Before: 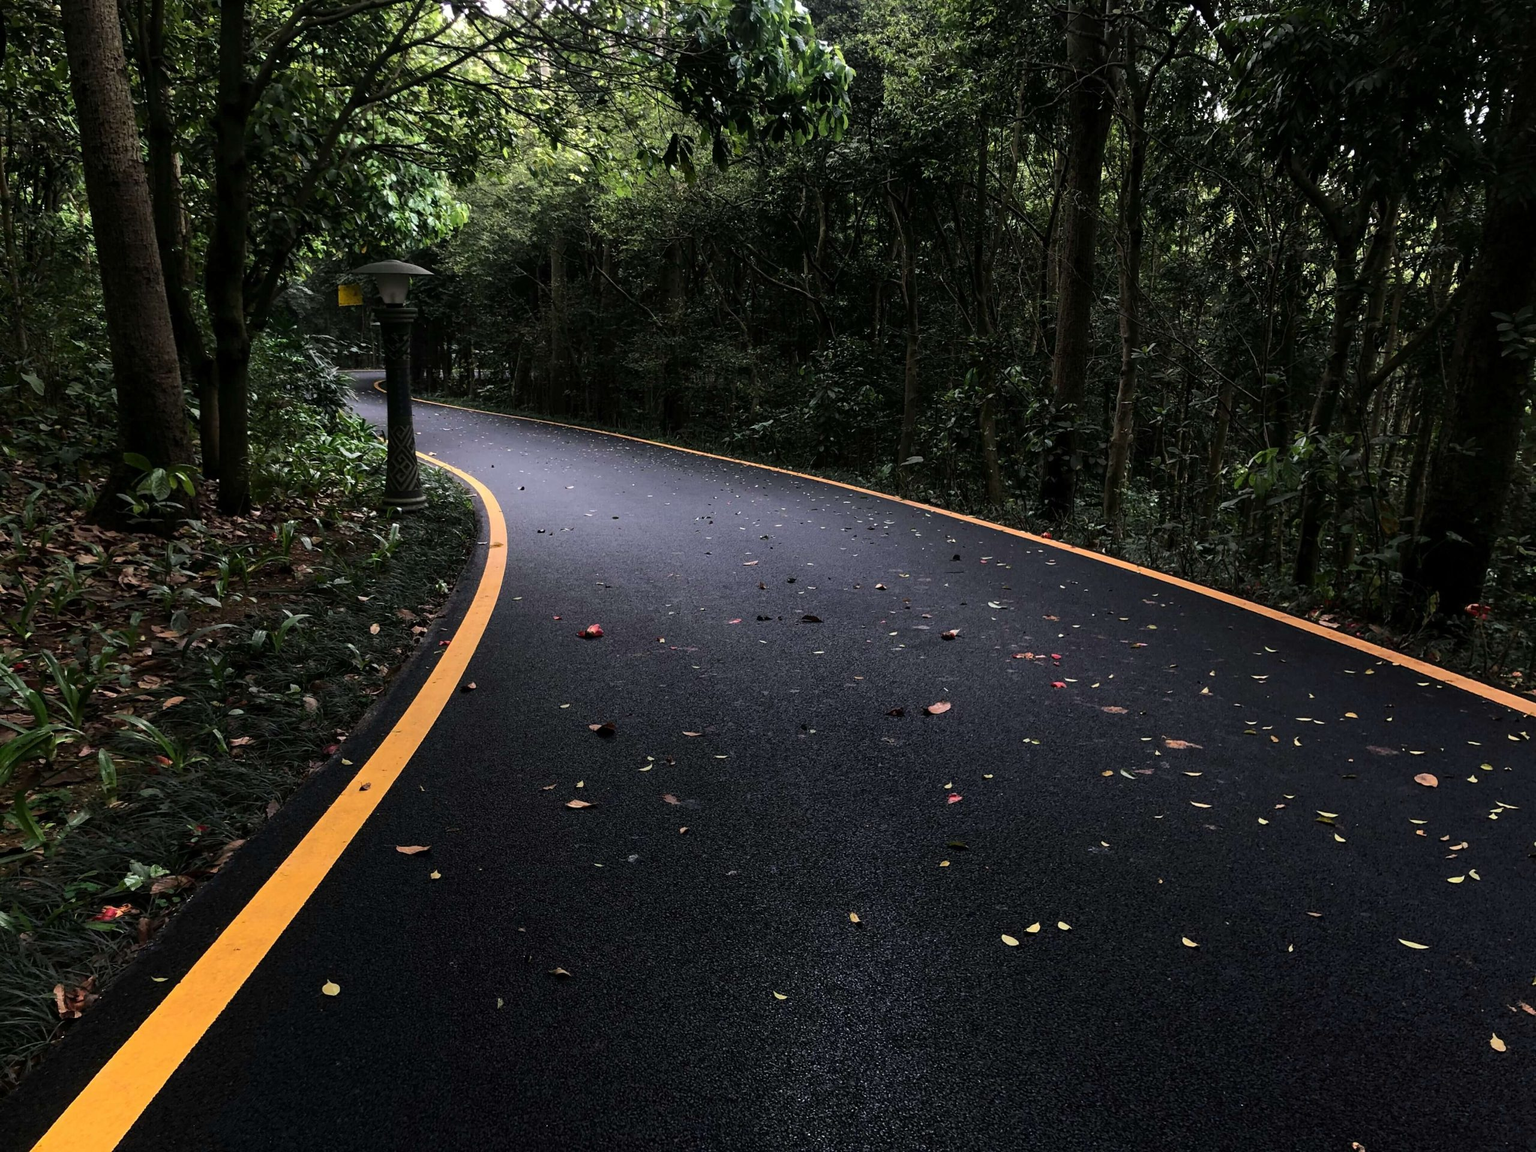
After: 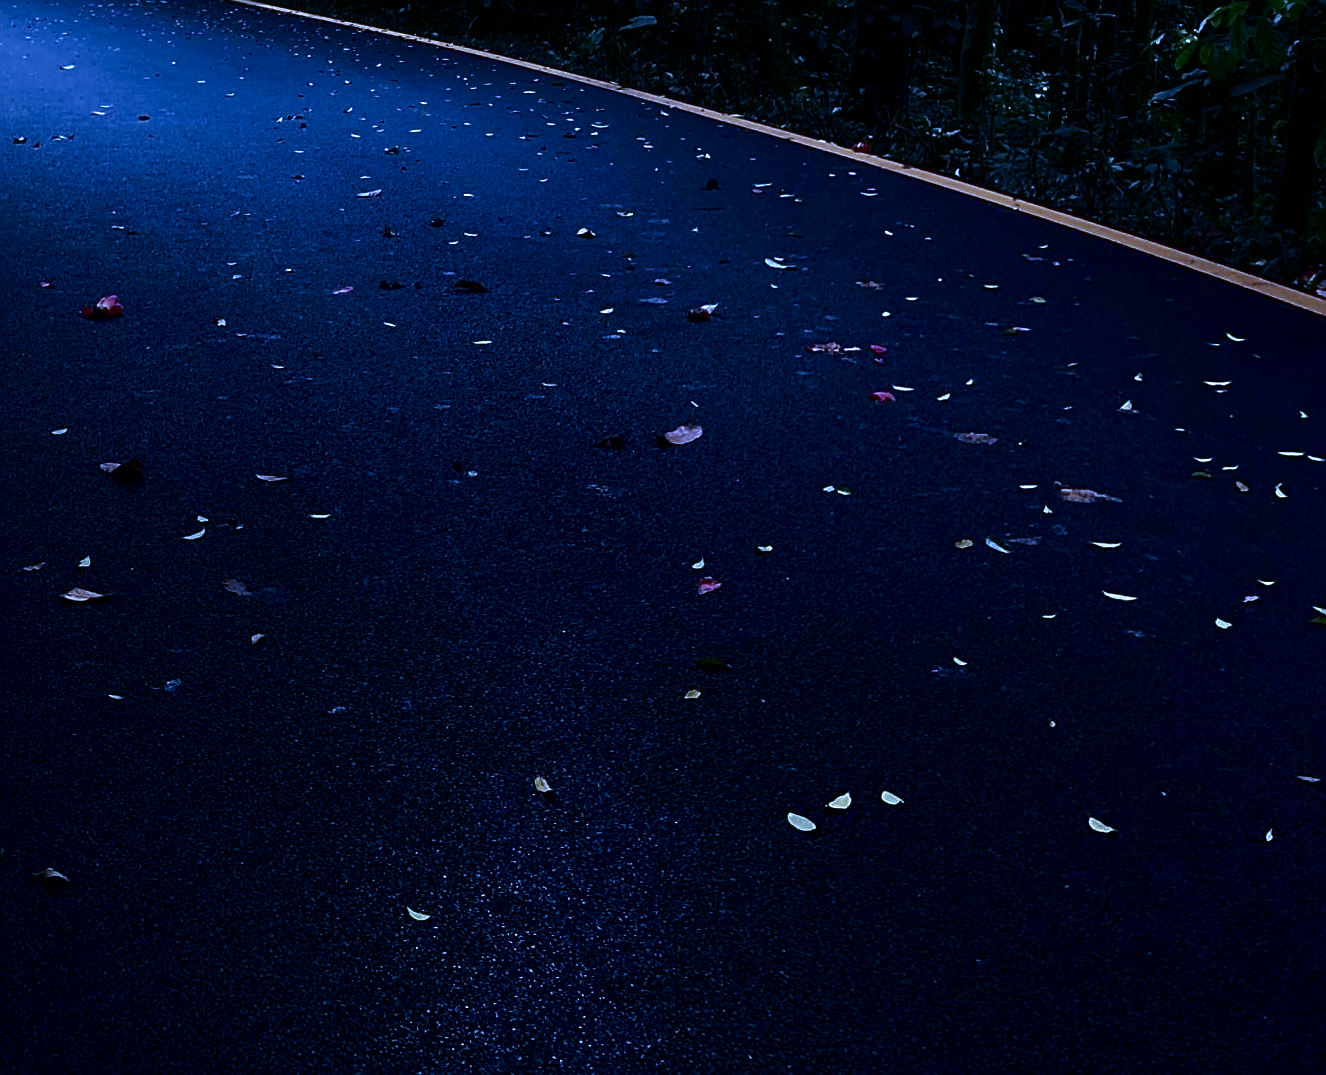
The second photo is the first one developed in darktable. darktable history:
white balance: red 0.766, blue 1.537
crop: left 34.479%, top 38.822%, right 13.718%, bottom 5.172%
contrast brightness saturation: brightness -0.52
sharpen: on, module defaults
